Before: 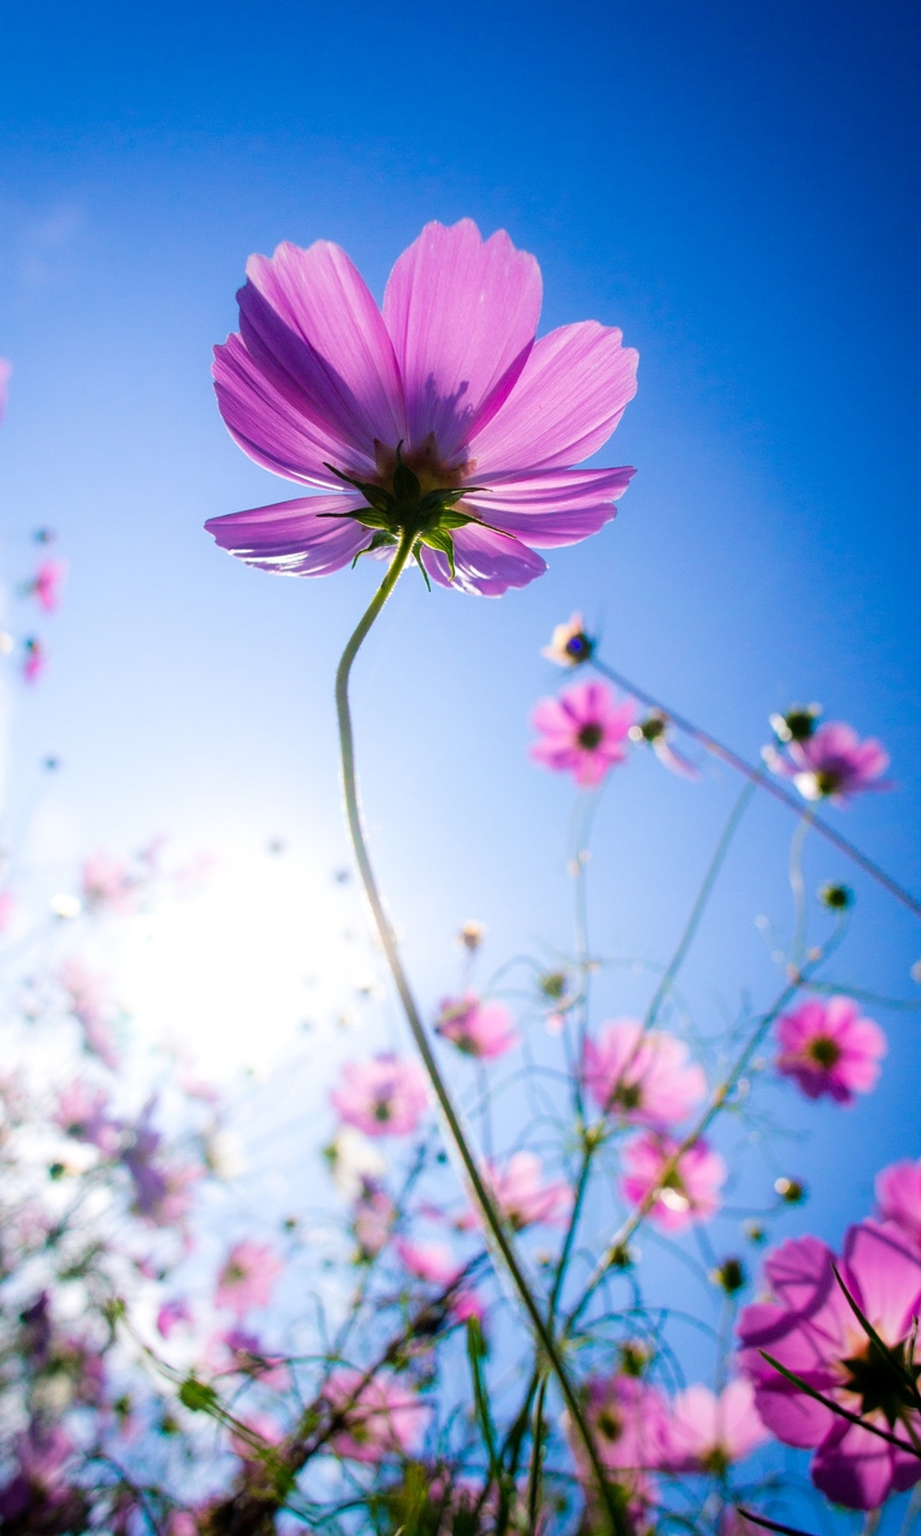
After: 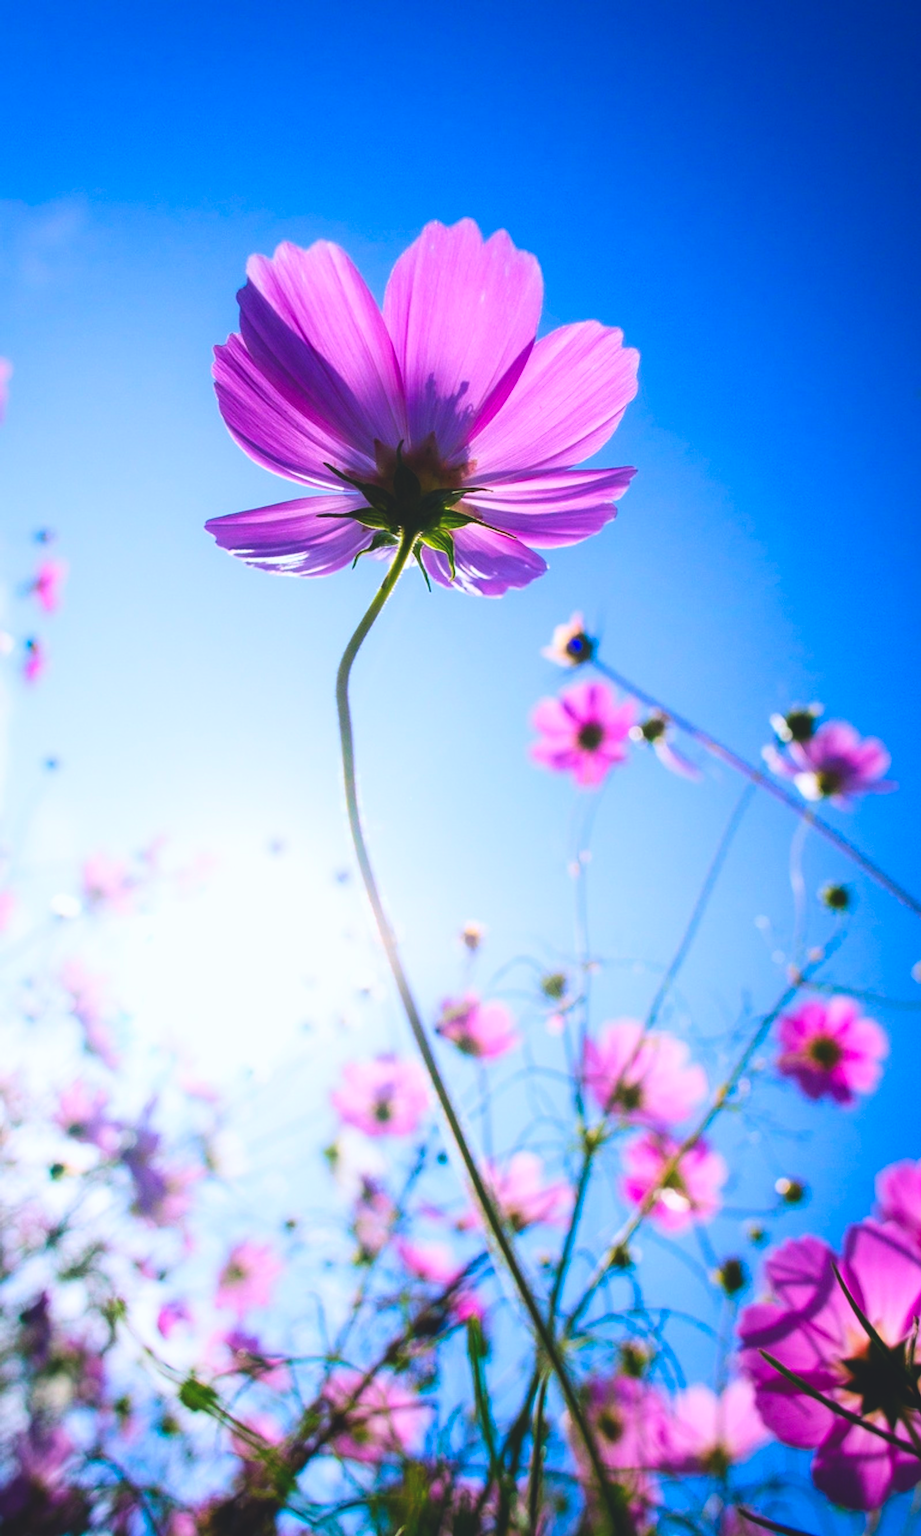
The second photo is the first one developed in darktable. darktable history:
exposure: black level correction -0.023, exposure -0.032 EV, compensate highlight preservation false
contrast brightness saturation: contrast 0.177, saturation 0.302
color calibration: illuminant as shot in camera, x 0.358, y 0.373, temperature 4628.91 K
